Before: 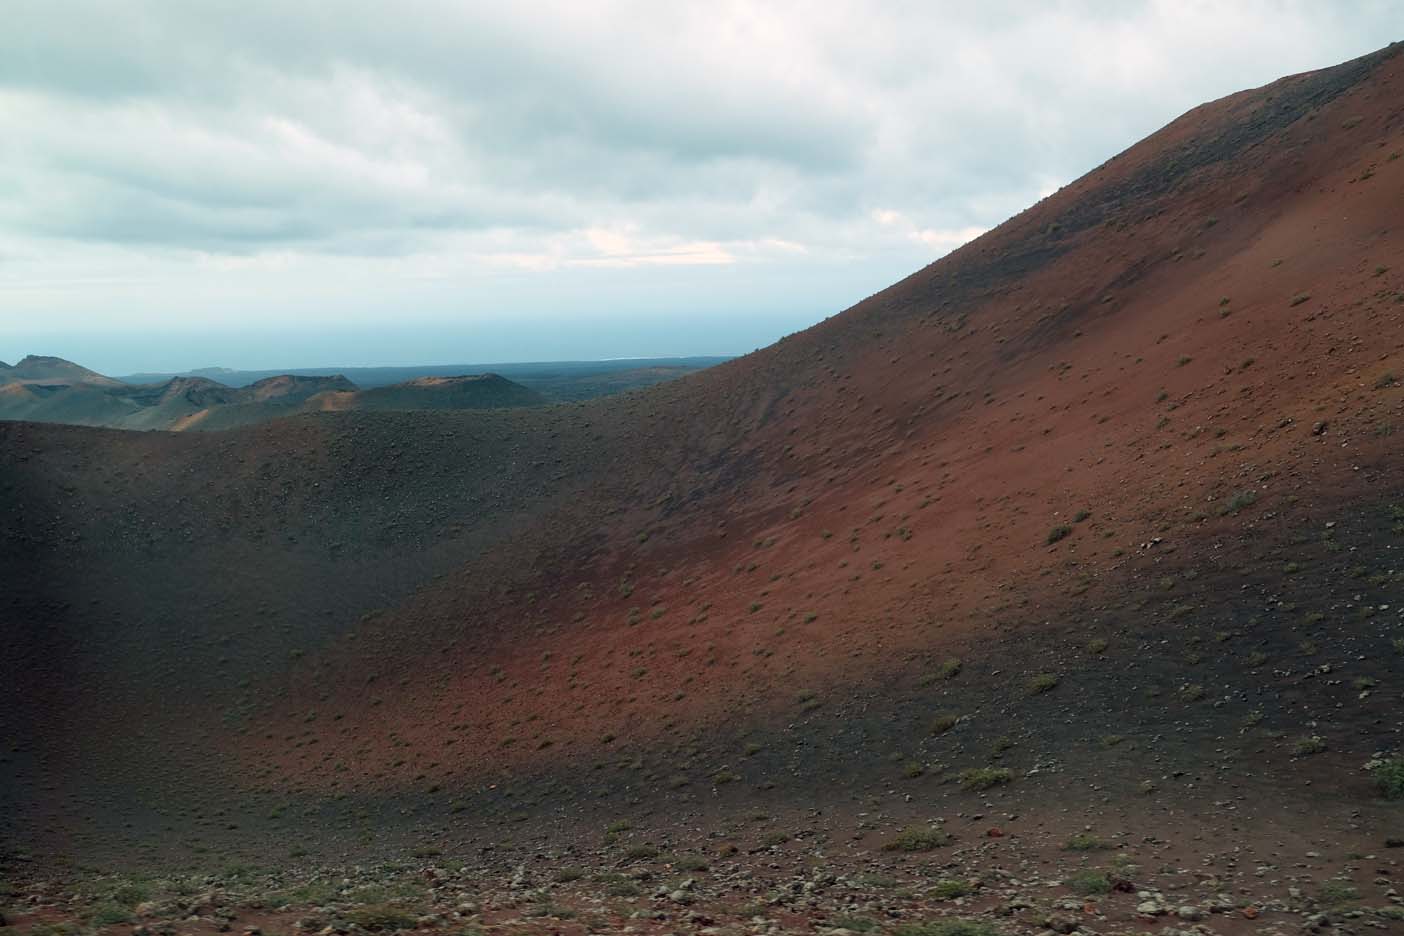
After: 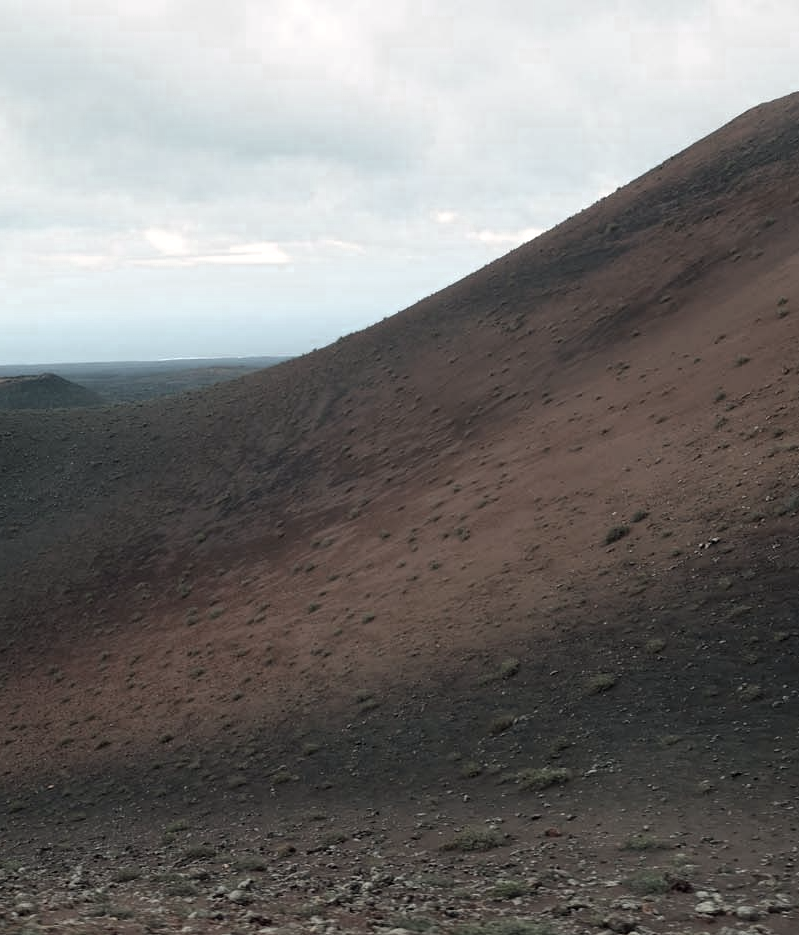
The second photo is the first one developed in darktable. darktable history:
crop: left 31.55%, top 0.008%, right 11.539%
color zones: curves: ch0 [(0.25, 0.667) (0.758, 0.368)]; ch1 [(0.215, 0.245) (0.761, 0.373)]; ch2 [(0.247, 0.554) (0.761, 0.436)]
